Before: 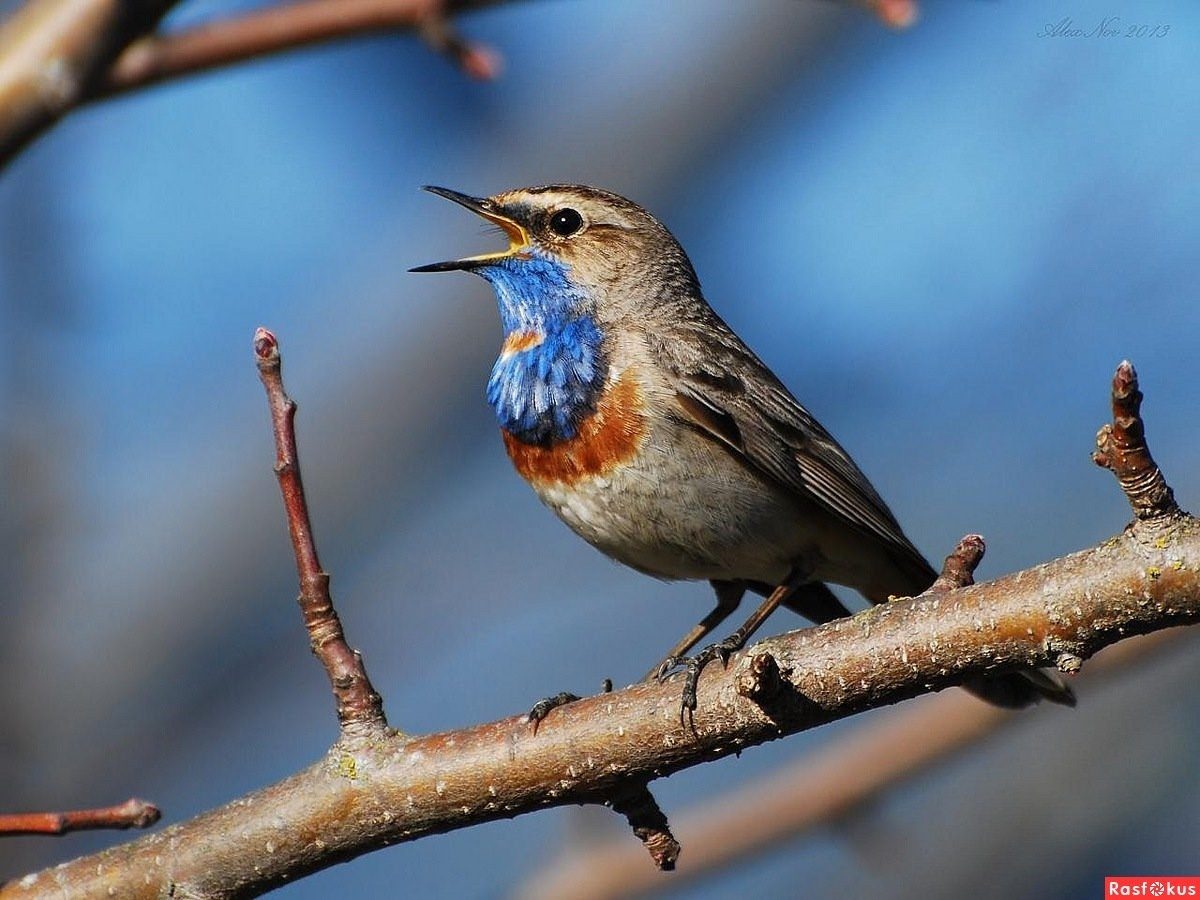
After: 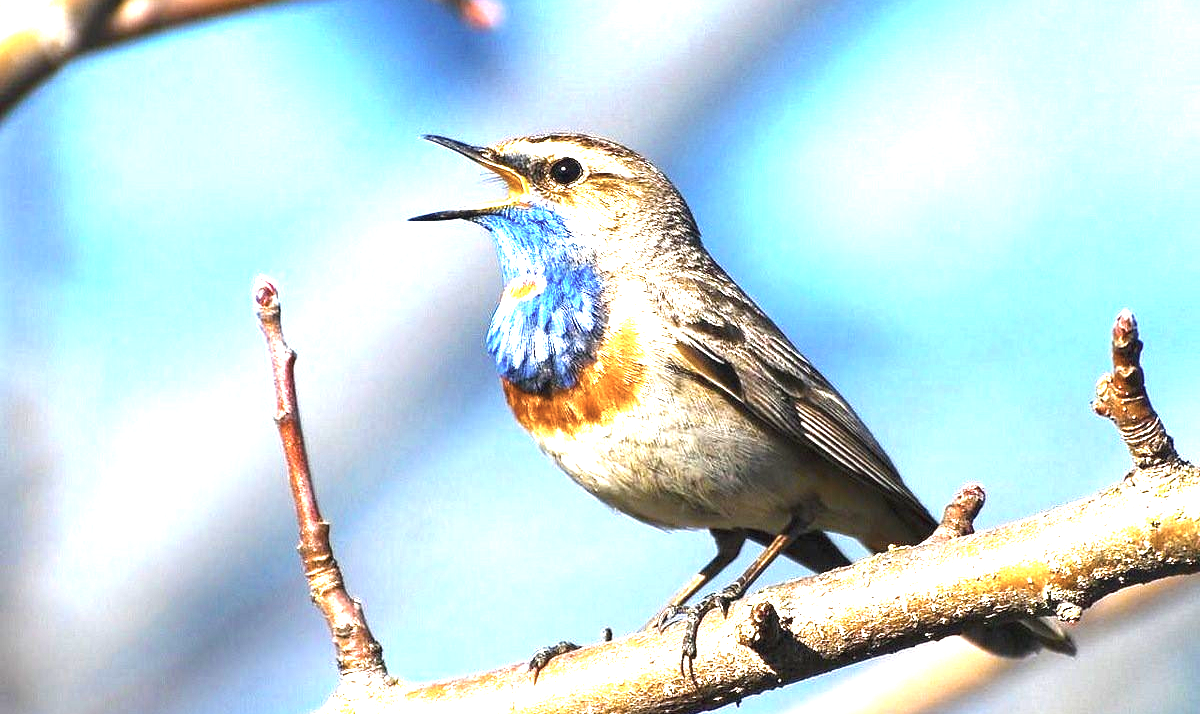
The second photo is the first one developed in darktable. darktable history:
exposure: black level correction 0, exposure 1.5 EV, compensate highlight preservation false
crop and rotate: top 5.667%, bottom 14.937%
contrast brightness saturation: contrast -0.05, saturation -0.41
color balance rgb: linear chroma grading › global chroma 10%, perceptual saturation grading › global saturation 40%, perceptual brilliance grading › global brilliance 30%, global vibrance 20%
